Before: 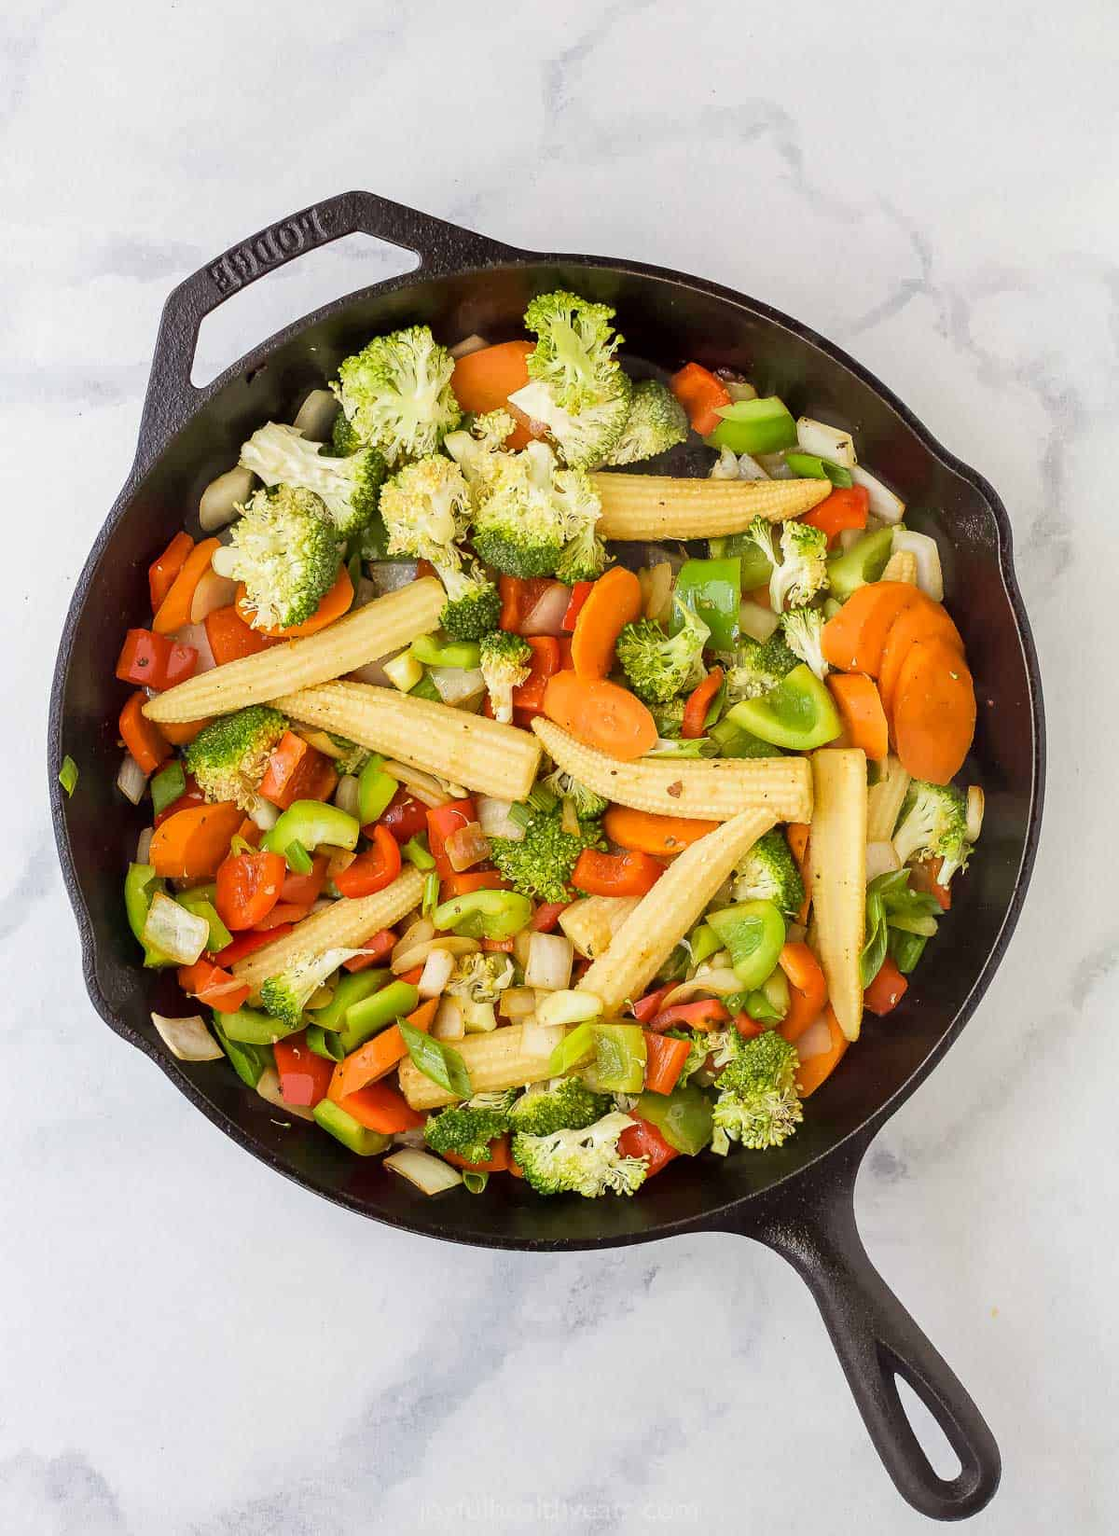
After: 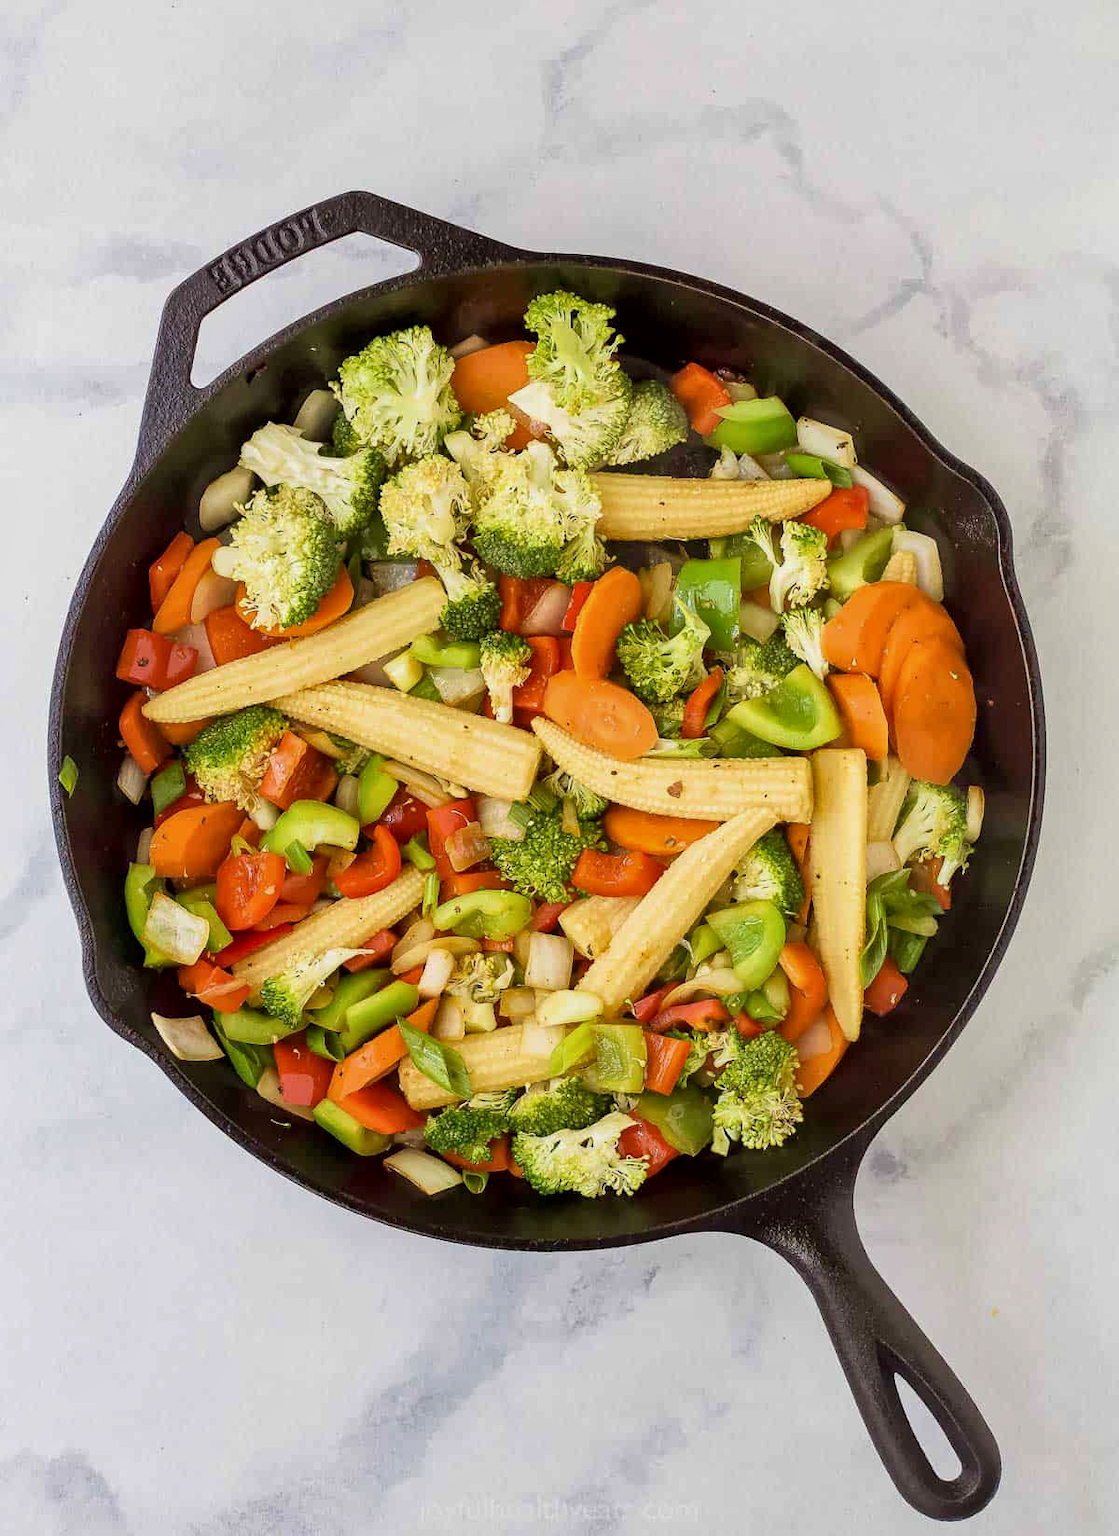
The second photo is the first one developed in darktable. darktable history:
velvia: on, module defaults
local contrast: mode bilateral grid, contrast 19, coarseness 50, detail 132%, midtone range 0.2
exposure: exposure -0.211 EV, compensate highlight preservation false
